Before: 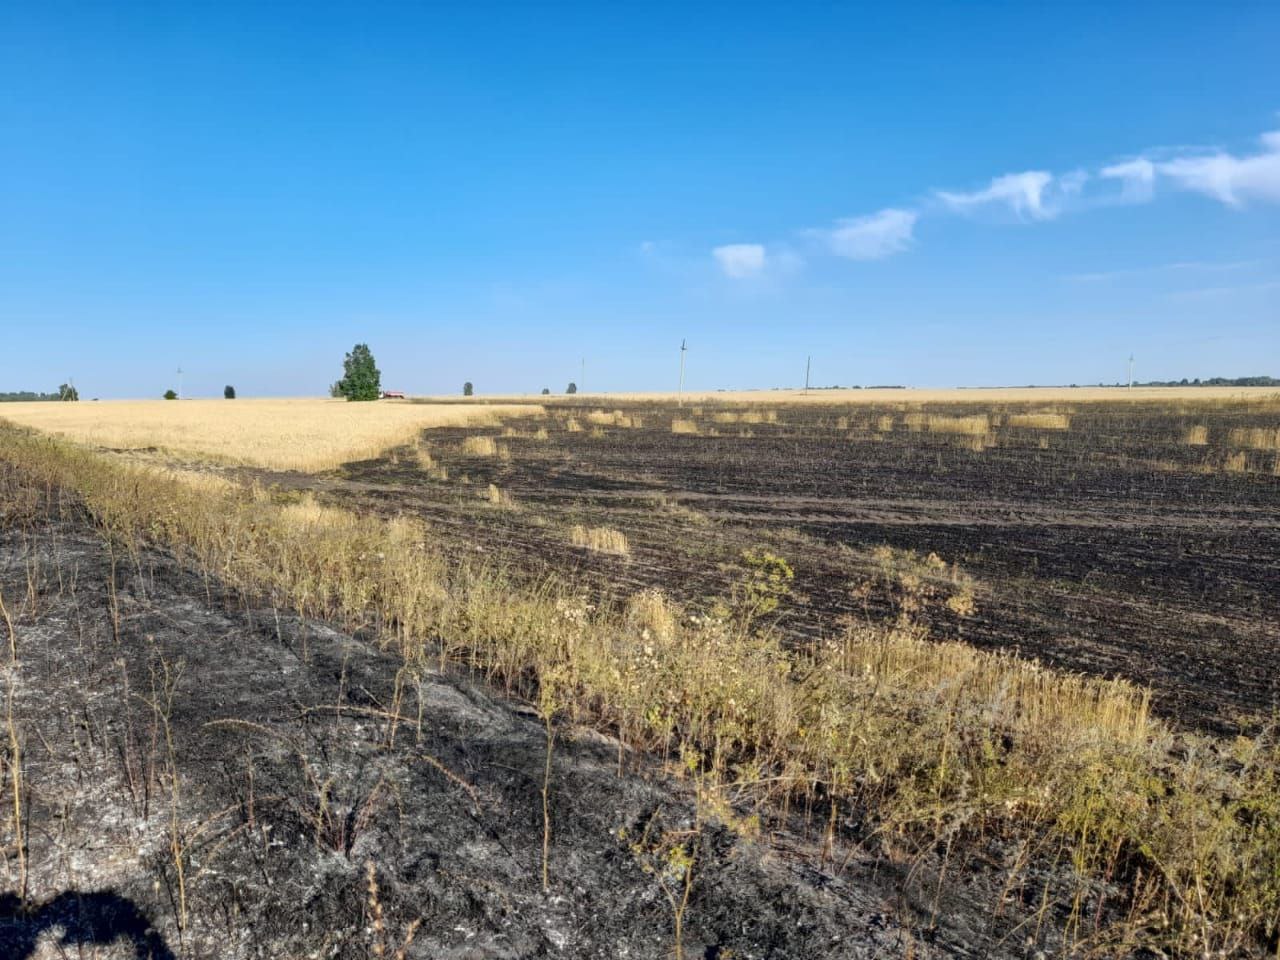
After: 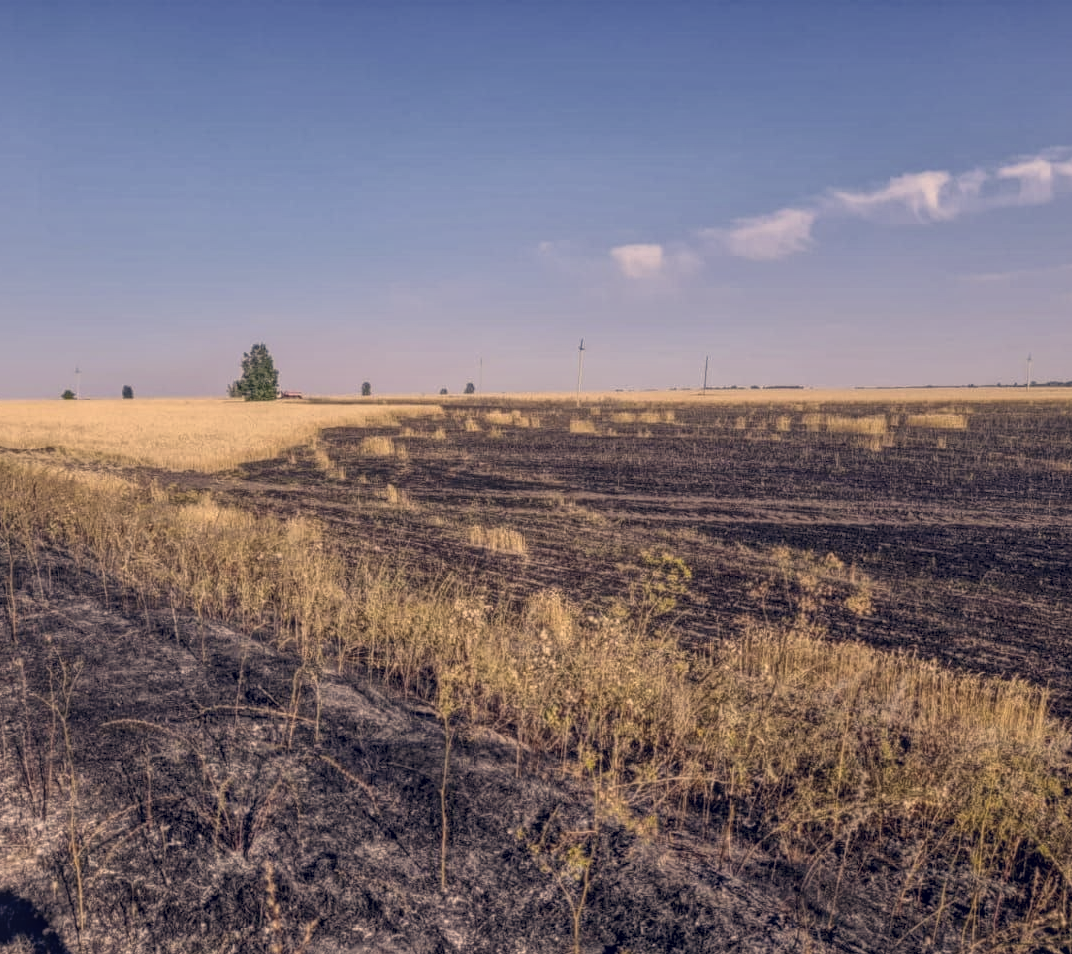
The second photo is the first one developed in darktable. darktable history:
color correction: highlights a* 19.59, highlights b* 27.49, shadows a* 3.46, shadows b* -17.28, saturation 0.73
crop: left 8.026%, right 7.374%
exposure: exposure -0.492 EV, compensate highlight preservation false
local contrast: highlights 66%, shadows 33%, detail 166%, midtone range 0.2
